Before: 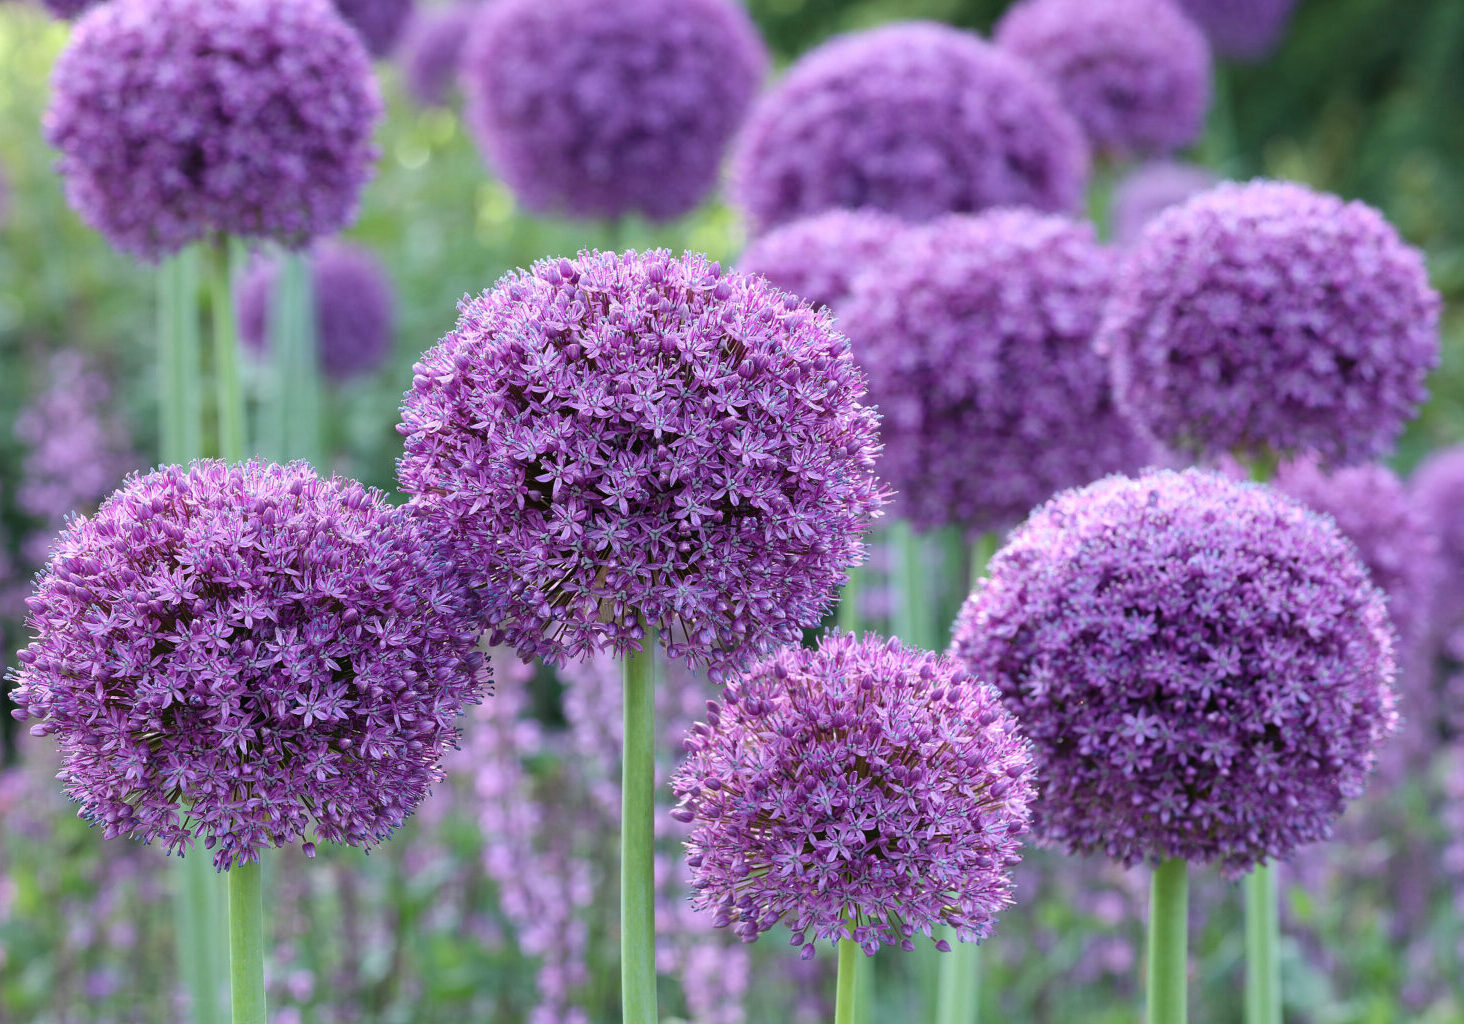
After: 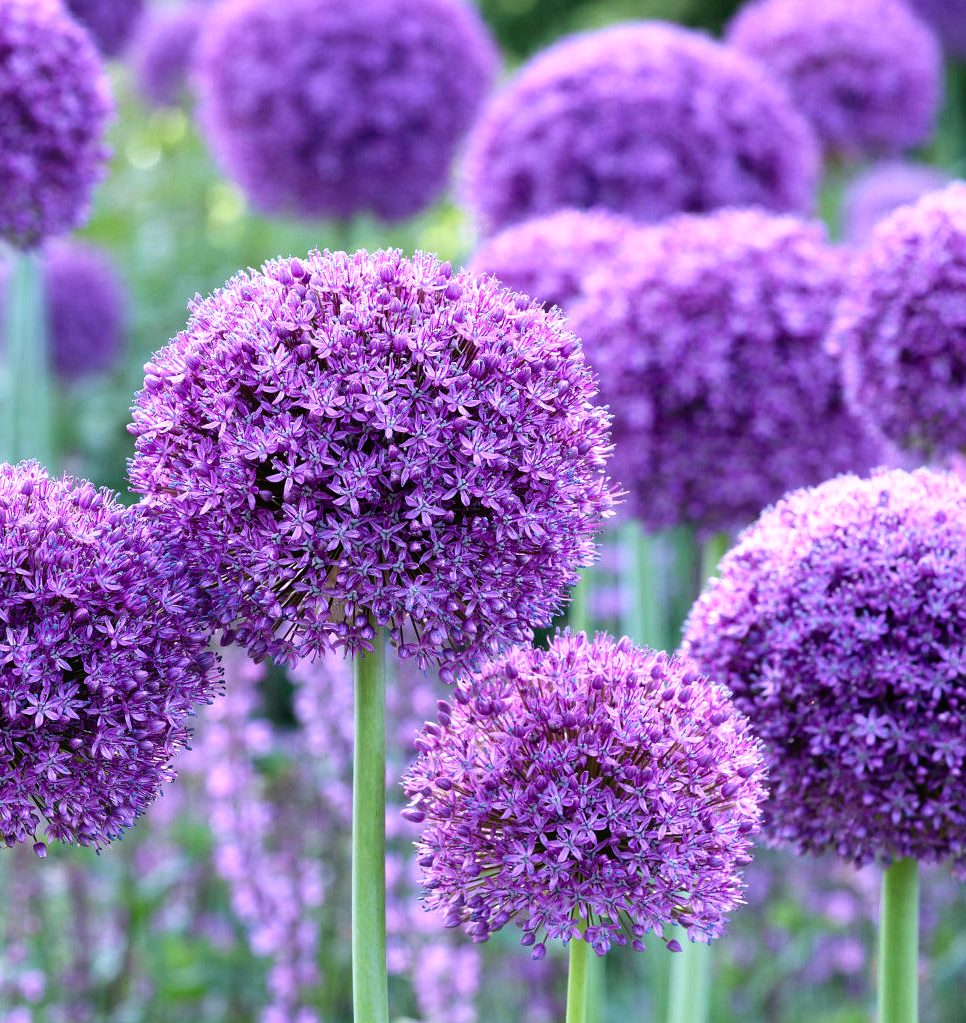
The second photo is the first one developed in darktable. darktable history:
crop and rotate: left 18.442%, right 15.508%
tone curve: curves: ch0 [(0, 0) (0.003, 0.001) (0.011, 0.005) (0.025, 0.01) (0.044, 0.019) (0.069, 0.029) (0.1, 0.042) (0.136, 0.078) (0.177, 0.129) (0.224, 0.182) (0.277, 0.246) (0.335, 0.318) (0.399, 0.396) (0.468, 0.481) (0.543, 0.573) (0.623, 0.672) (0.709, 0.777) (0.801, 0.881) (0.898, 0.975) (1, 1)], preserve colors none
white balance: red 1.004, blue 1.096
